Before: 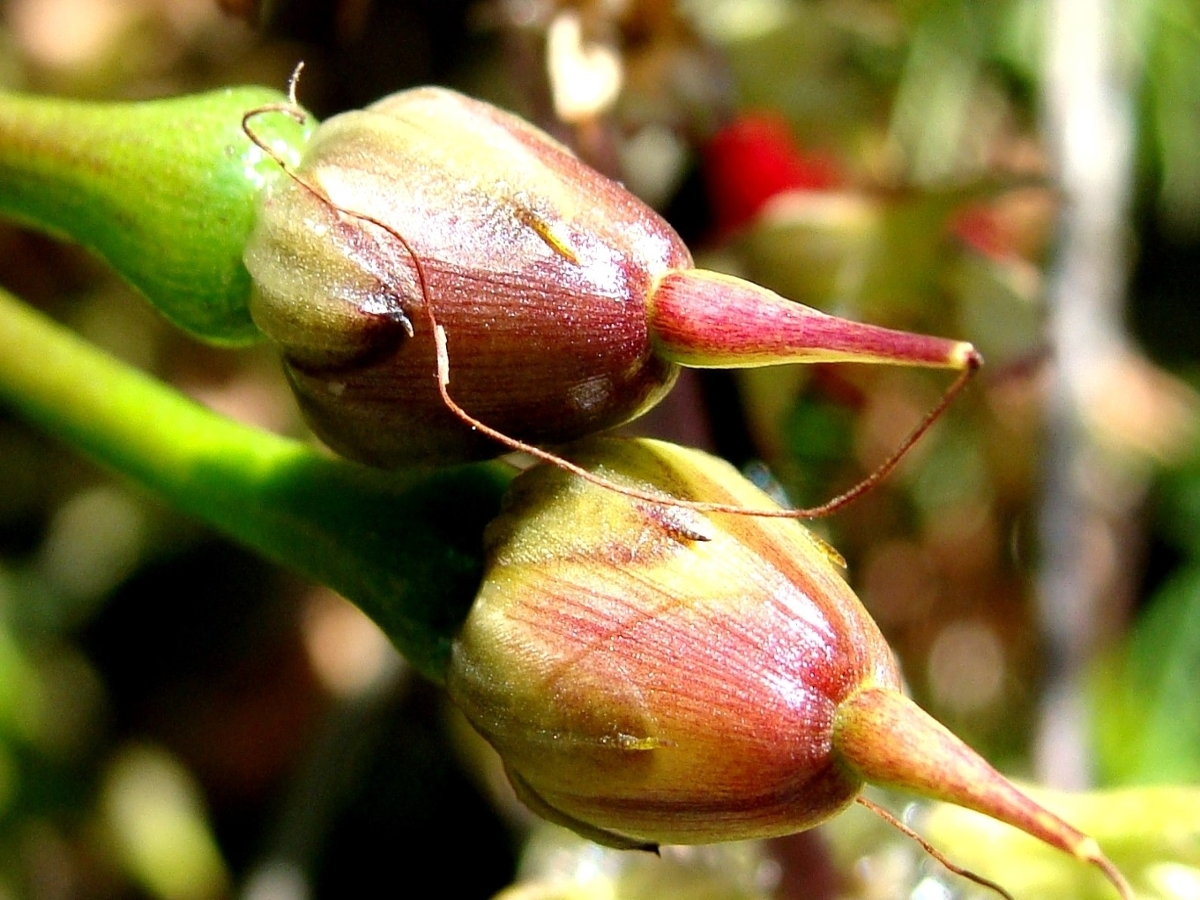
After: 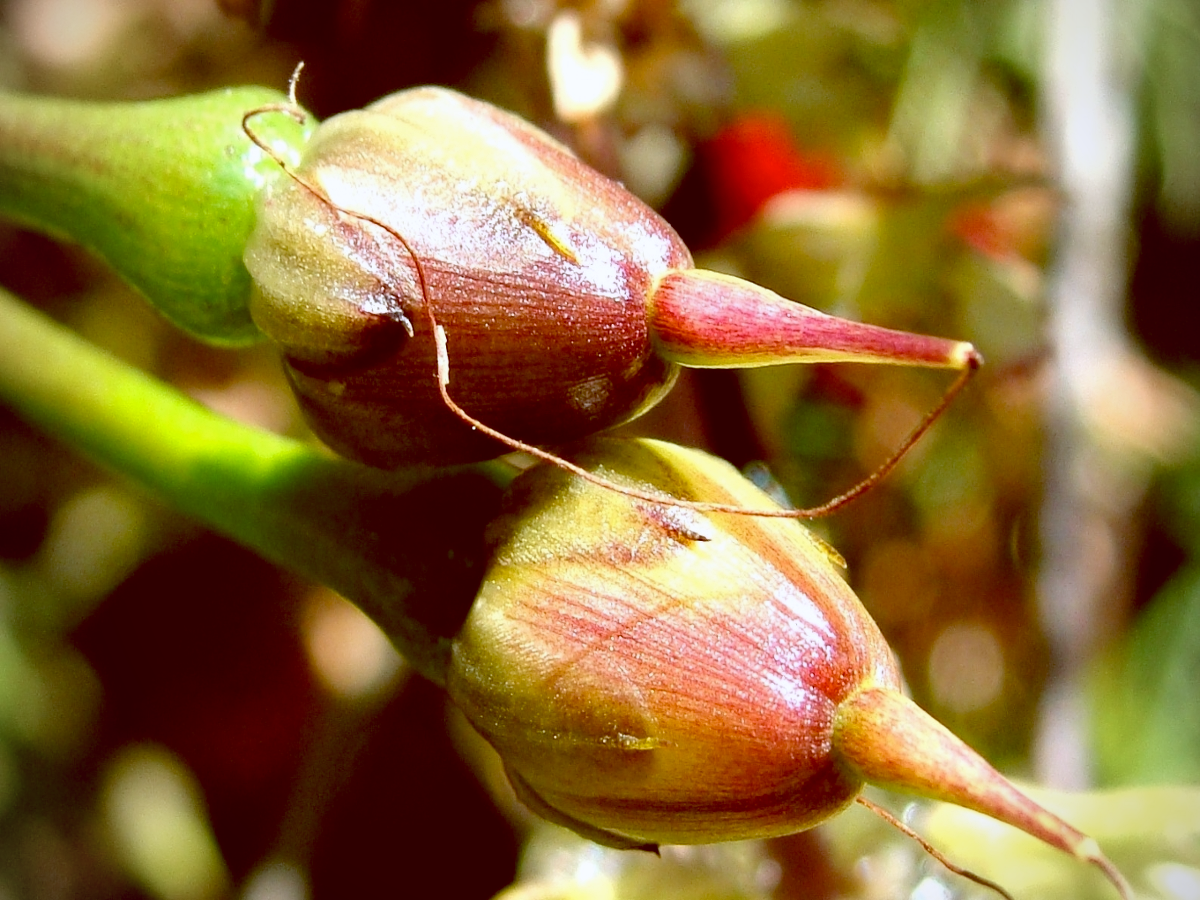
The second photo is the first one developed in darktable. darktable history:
vignetting: fall-off radius 60.92%
color balance: lift [1, 1.011, 0.999, 0.989], gamma [1.109, 1.045, 1.039, 0.955], gain [0.917, 0.936, 0.952, 1.064], contrast 2.32%, contrast fulcrum 19%, output saturation 101%
